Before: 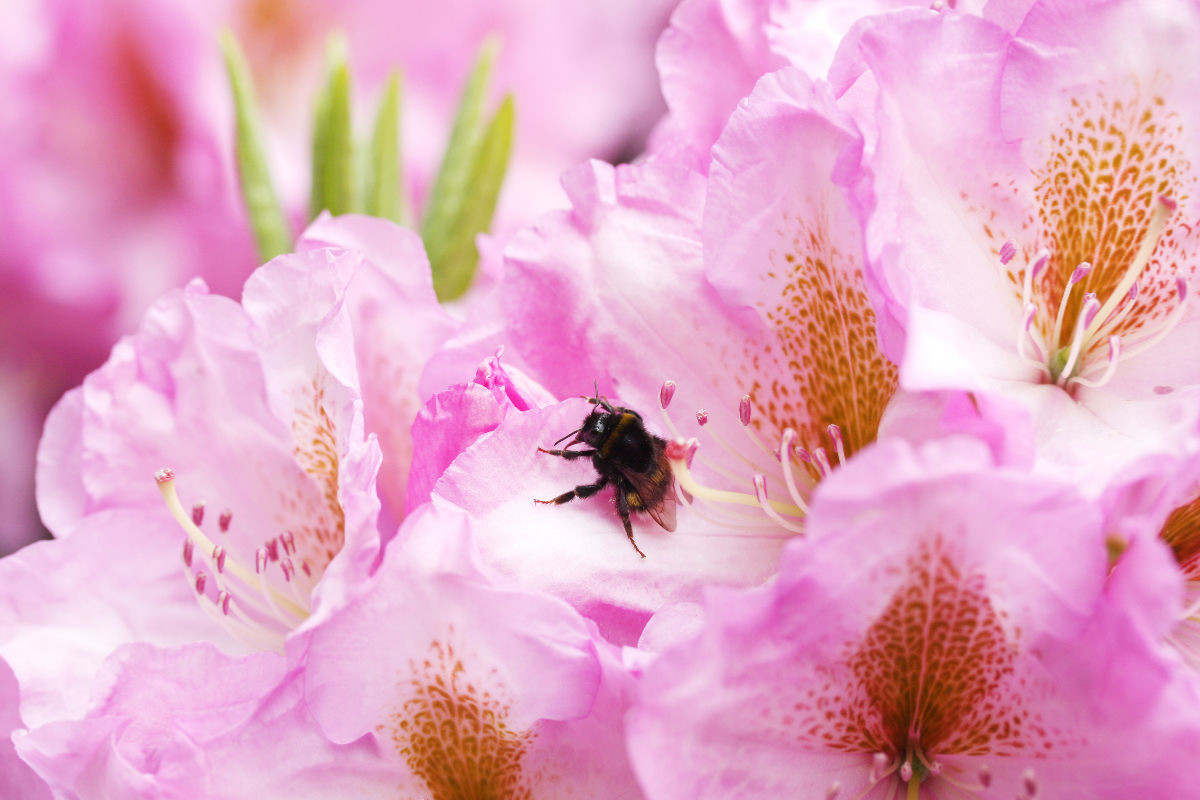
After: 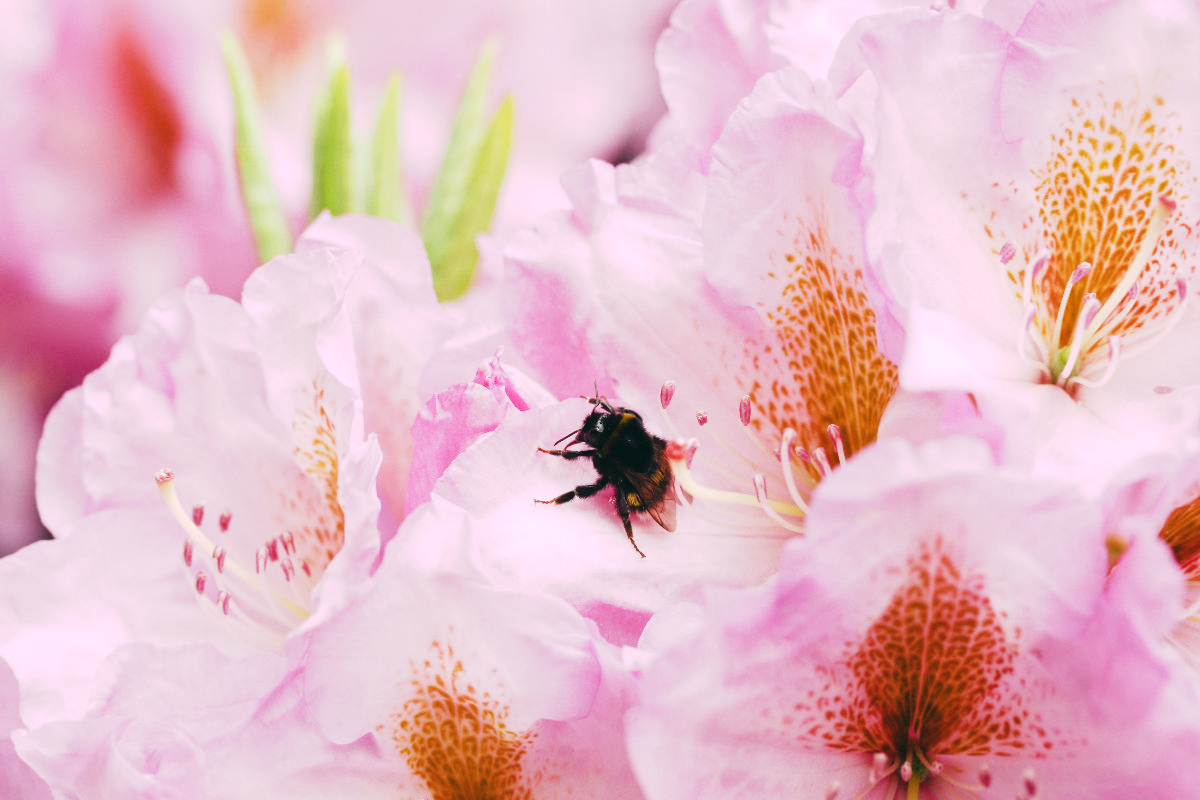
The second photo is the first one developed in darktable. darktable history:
tone curve: curves: ch0 [(0, 0) (0.003, 0.042) (0.011, 0.043) (0.025, 0.047) (0.044, 0.059) (0.069, 0.07) (0.1, 0.085) (0.136, 0.107) (0.177, 0.139) (0.224, 0.185) (0.277, 0.258) (0.335, 0.34) (0.399, 0.434) (0.468, 0.526) (0.543, 0.623) (0.623, 0.709) (0.709, 0.794) (0.801, 0.866) (0.898, 0.919) (1, 1)], preserve colors none
color look up table: target L [101.83, 98.42, 91.95, 85.73, 75.63, 70.49, 70.93, 70.28, 52.98, 50.78, 25.52, 201.25, 84.61, 80.57, 70.53, 60.46, 57.16, 61.27, 55.58, 49.46, 47.46, 43.63, 30.27, 24.55, 23.4, 9.722, 96.53, 76.55, 75.72, 63.94, 64.26, 58.74, 53.73, 48.64, 56.46, 38.37, 34.04, 34.18, 17.13, 18.76, 14.32, 92.32, 89.39, 69.79, 63.56, 66.14, 42.12, 32.62, 12.25], target a [-2.765, -26.35, -29.57, -18.59, -18.45, -1.486, -51.64, -24.48, -43.2, -21.07, -22.07, 0, 12.03, 4.698, 26.91, 39.76, 31.22, 6.415, 50.34, 68.12, 55.93, 24.29, 2.74, 29.41, -5.442, 13.09, 15.28, 9.616, 29.72, 24.97, 50.47, 63.94, 15.19, 5.965, 55.41, 51.42, 32.91, 45.98, 9.613, 24.72, 18.91, -26.34, -21.1, -1.169, -6.884, -27.02, -8.6, -12.74, -20.31], target b [14.68, 38.44, 16.85, 7.01, 21.95, 9.504, 40.33, 56.2, 32.87, 36.59, 14.37, -0.001, 23.11, 59.33, 47.77, 56.39, 18.74, 35.76, 41.97, 16.17, 50.05, 41.96, 2.315, 32.59, 23.11, 11.57, -7.29, -8.373, -2.279, -33.62, -7.483, -30.61, -58.19, -12.93, -50.29, -15.96, 2.116, -48.41, -30.53, -43.98, -17.83, -3.404, -18.68, -31.82, -11.45, 0.684, -31, -11.76, -6.171], num patches 49
